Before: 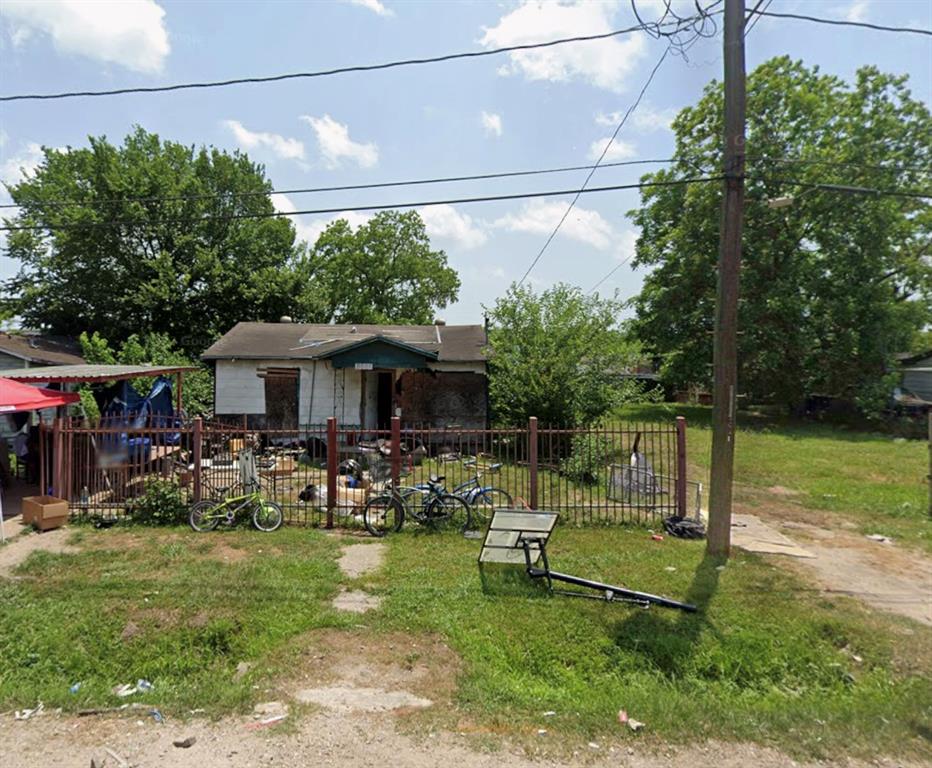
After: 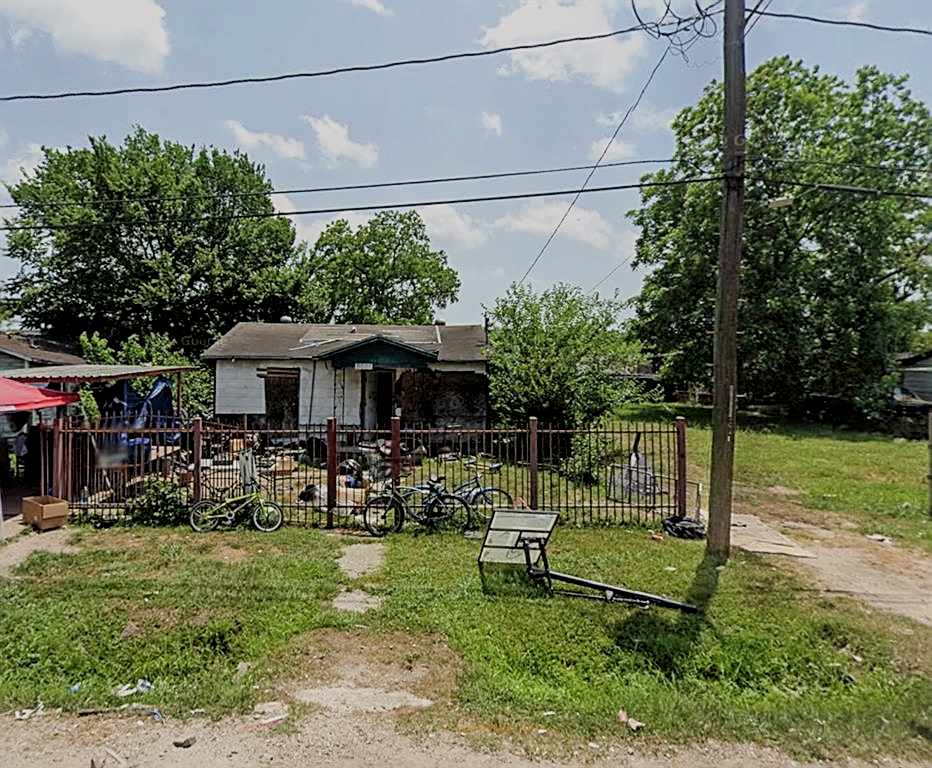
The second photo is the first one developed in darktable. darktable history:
exposure: compensate highlight preservation false
local contrast: on, module defaults
sharpen: amount 0.753
filmic rgb: black relative exposure -7.65 EV, white relative exposure 4.56 EV, hardness 3.61
